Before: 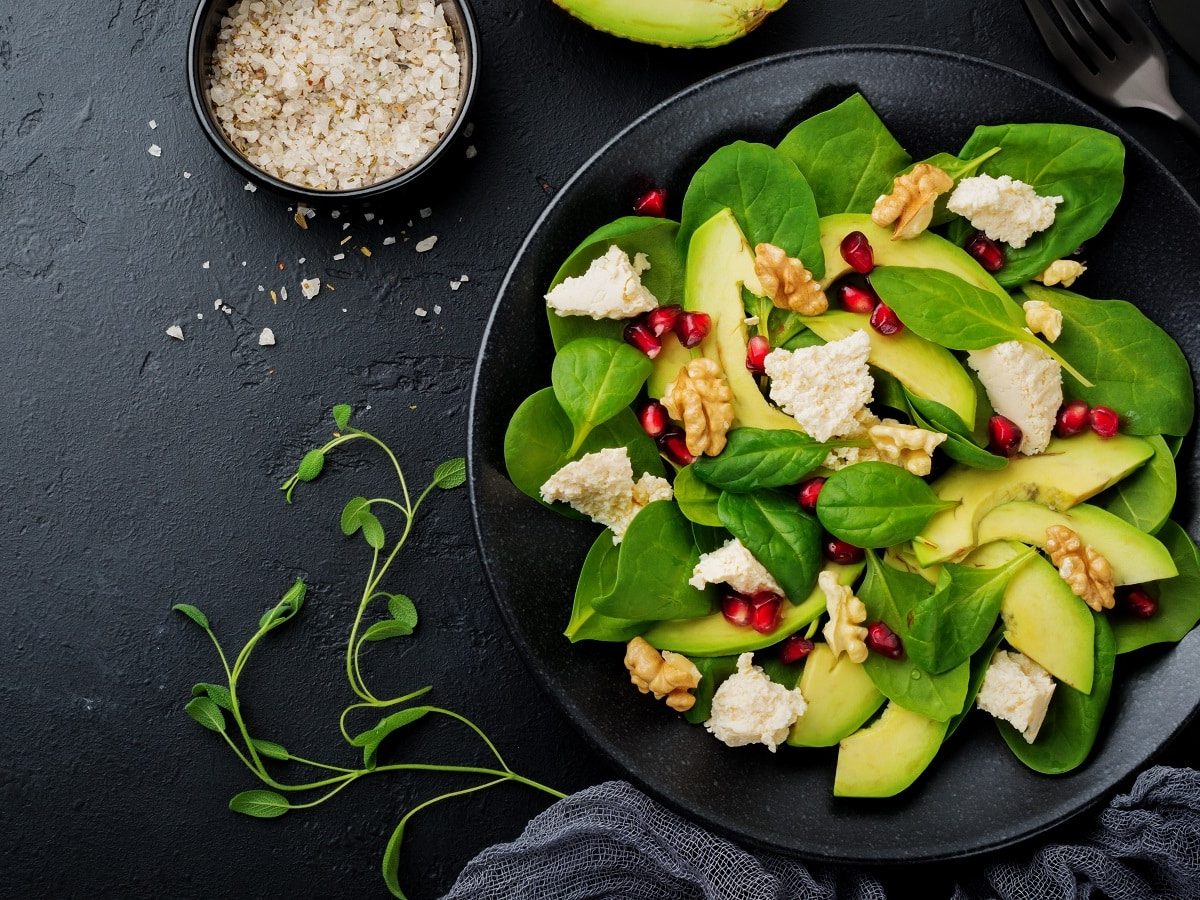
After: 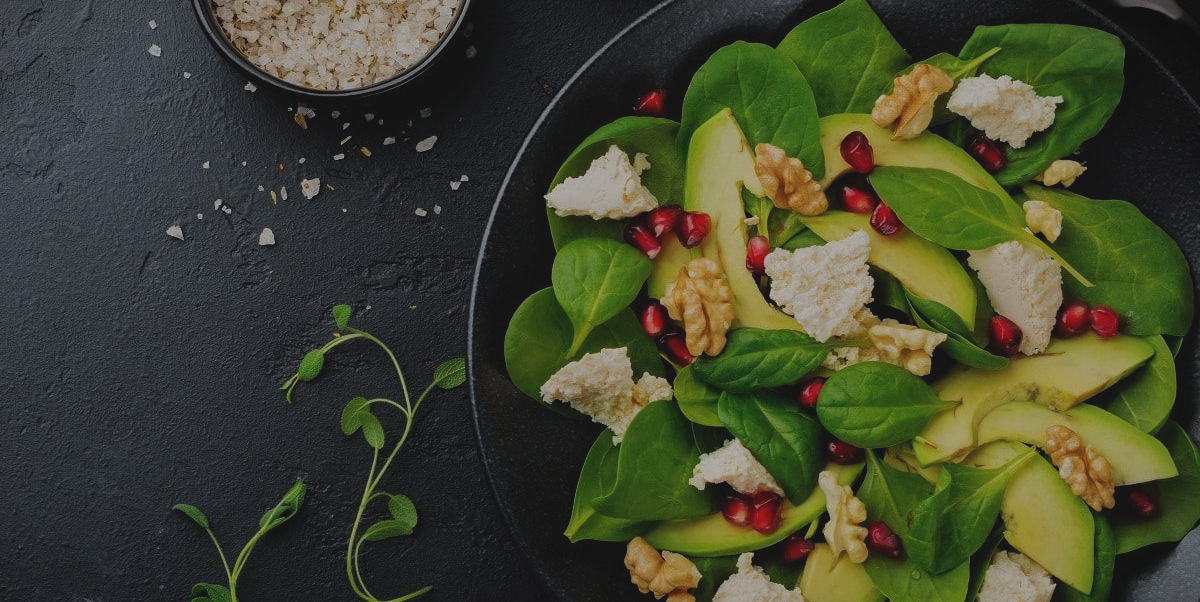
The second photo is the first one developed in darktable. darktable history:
vignetting: fall-off start 100.18%, center (-0.036, 0.153), width/height ratio 1.321, unbound false
exposure: black level correction -0.016, exposure -1.12 EV, compensate highlight preservation false
crop: top 11.146%, bottom 21.925%
